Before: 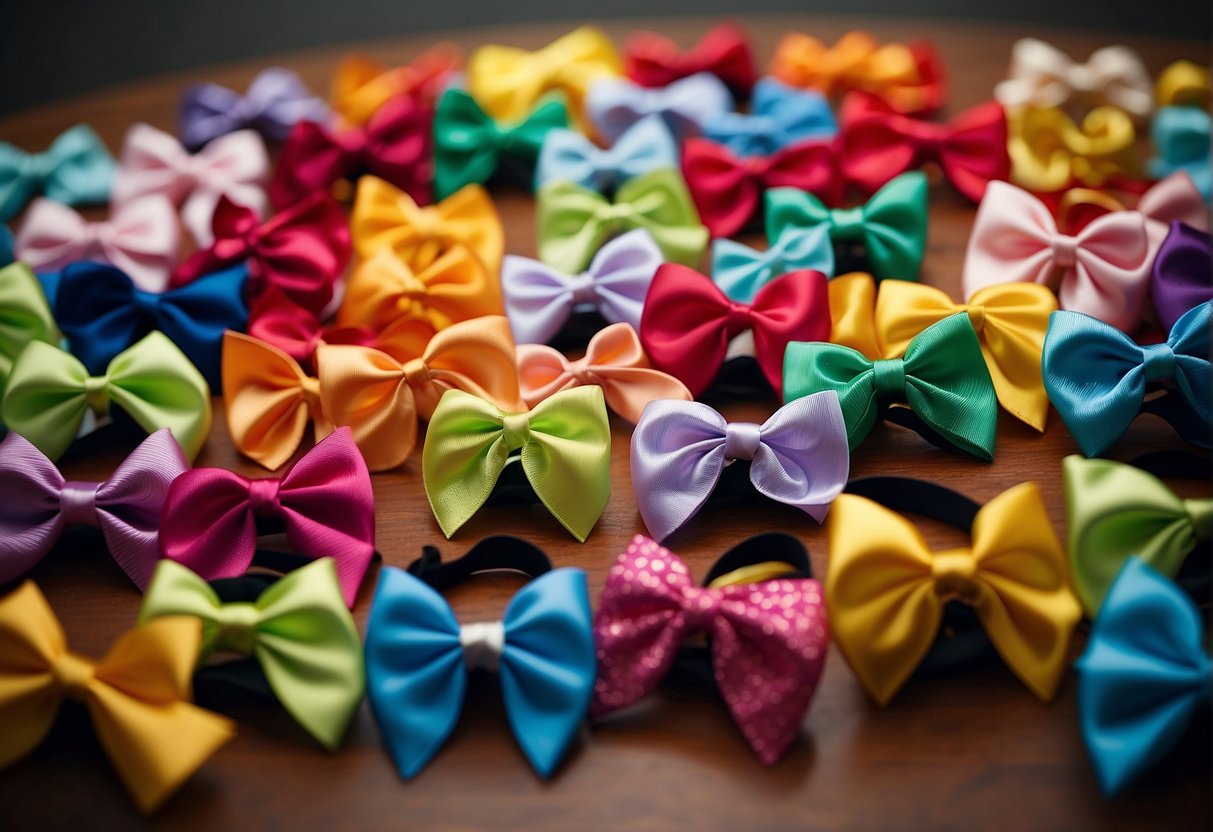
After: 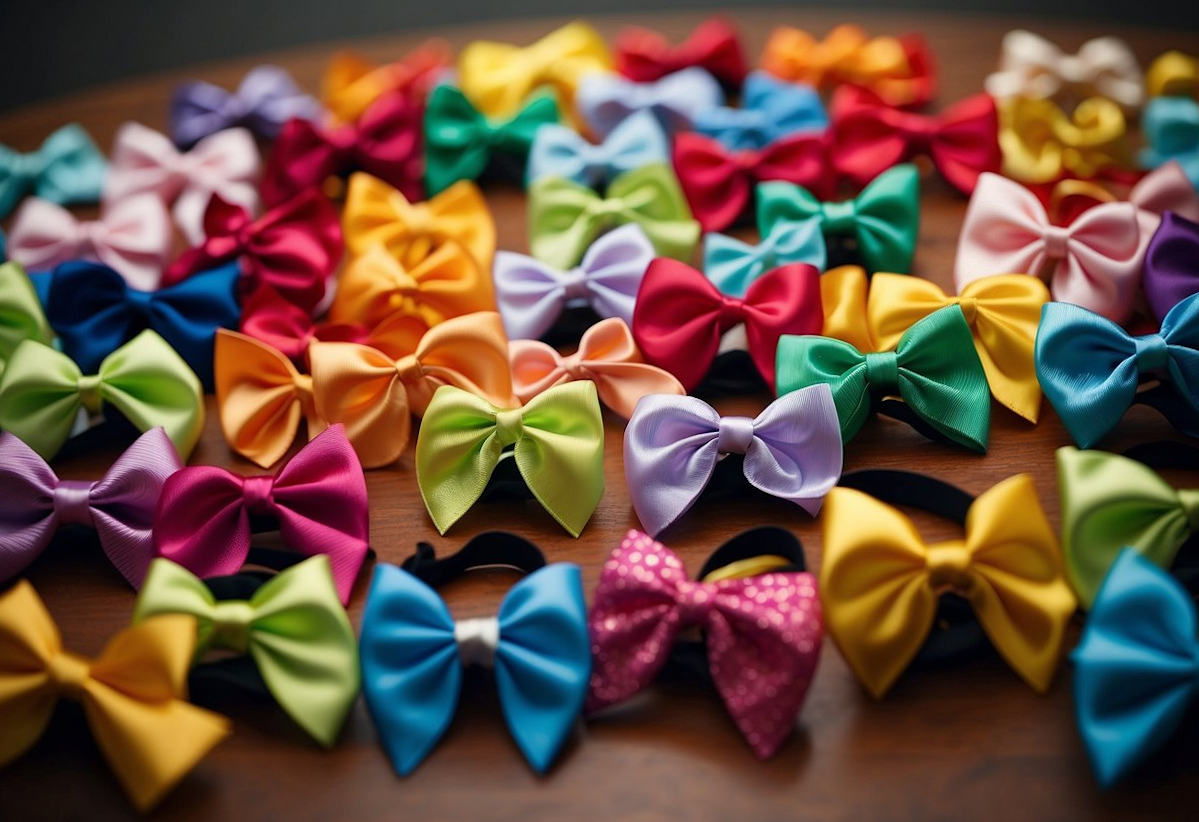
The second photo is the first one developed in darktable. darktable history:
rgb levels: preserve colors max RGB
rotate and perspective: rotation -0.45°, automatic cropping original format, crop left 0.008, crop right 0.992, crop top 0.012, crop bottom 0.988
